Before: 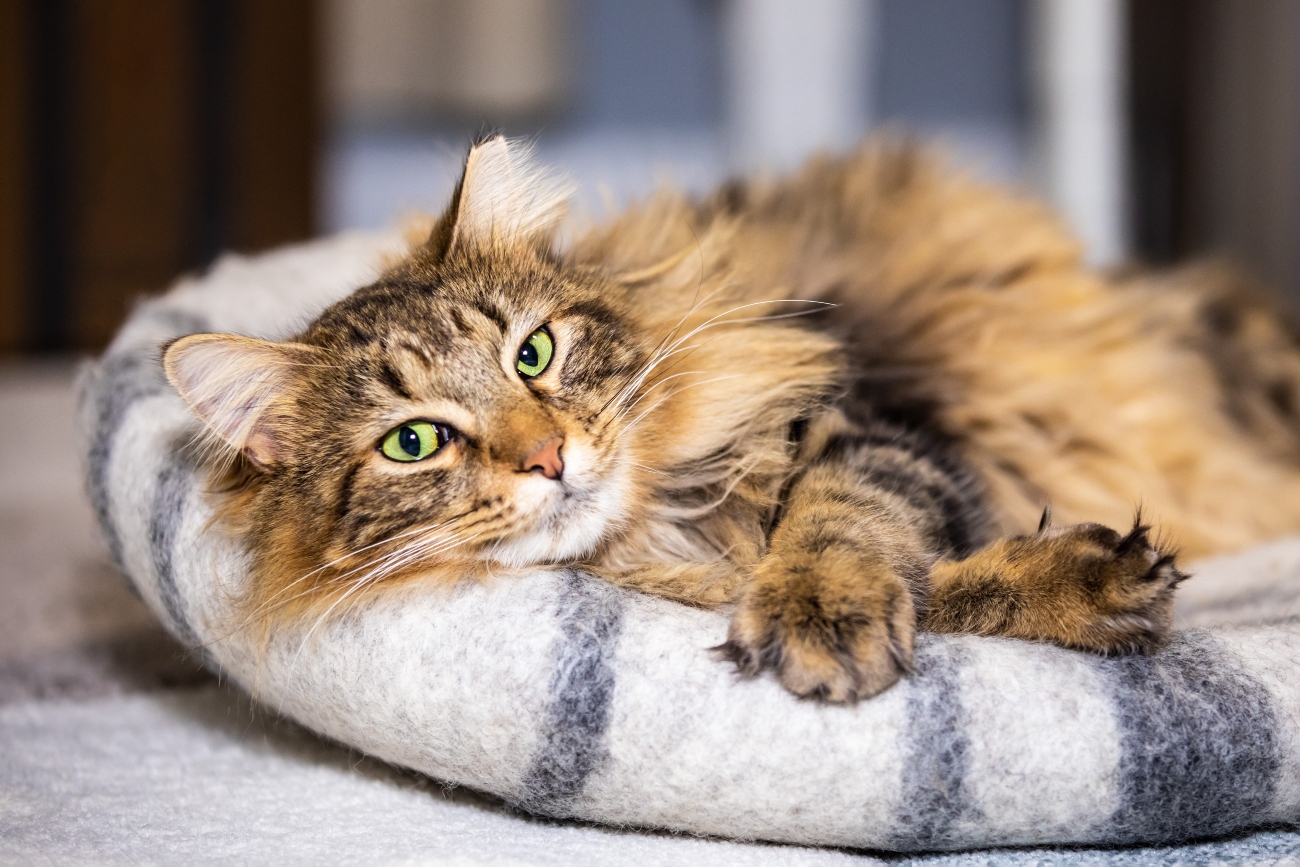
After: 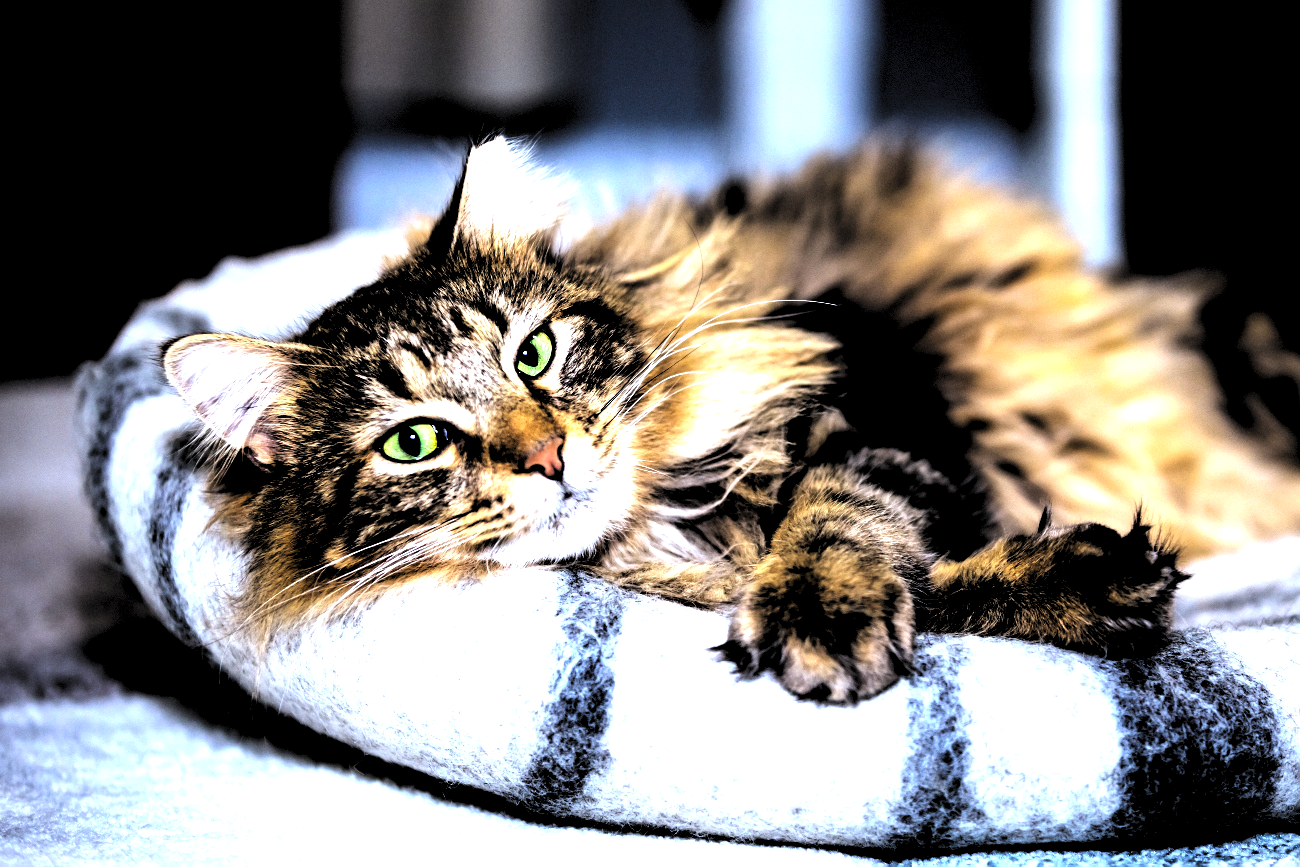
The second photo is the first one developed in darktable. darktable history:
contrast brightness saturation: saturation 0.514
exposure: black level correction 0, exposure 0.499 EV, compensate highlight preservation false
color calibration: x 0.38, y 0.389, temperature 4077.02 K
tone equalizer: -8 EV -0.417 EV, -7 EV -0.356 EV, -6 EV -0.345 EV, -5 EV -0.25 EV, -3 EV 0.225 EV, -2 EV 0.344 EV, -1 EV 0.412 EV, +0 EV 0.408 EV
levels: levels [0.514, 0.759, 1]
